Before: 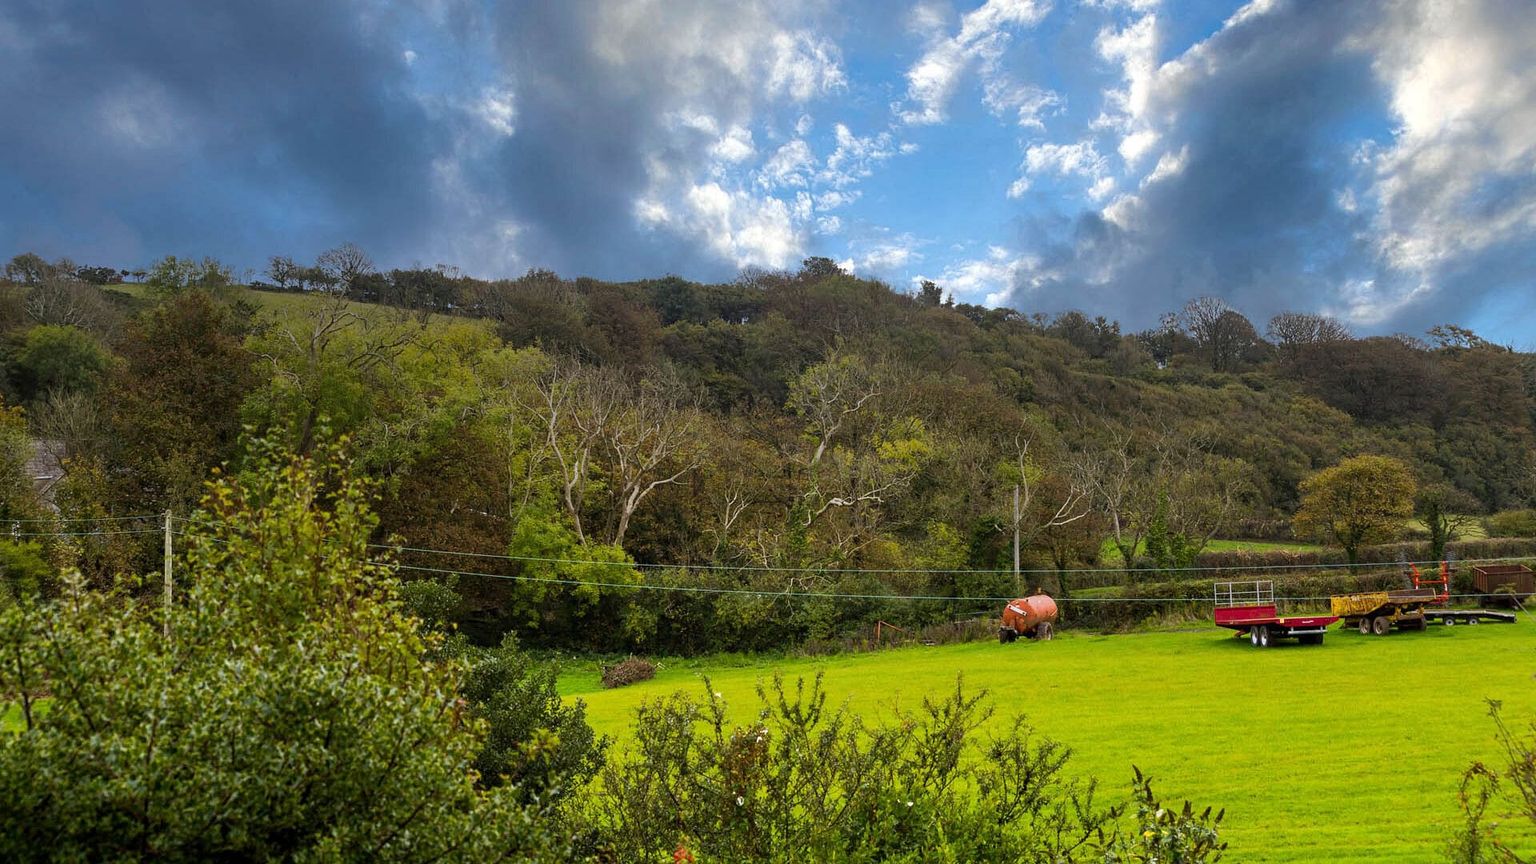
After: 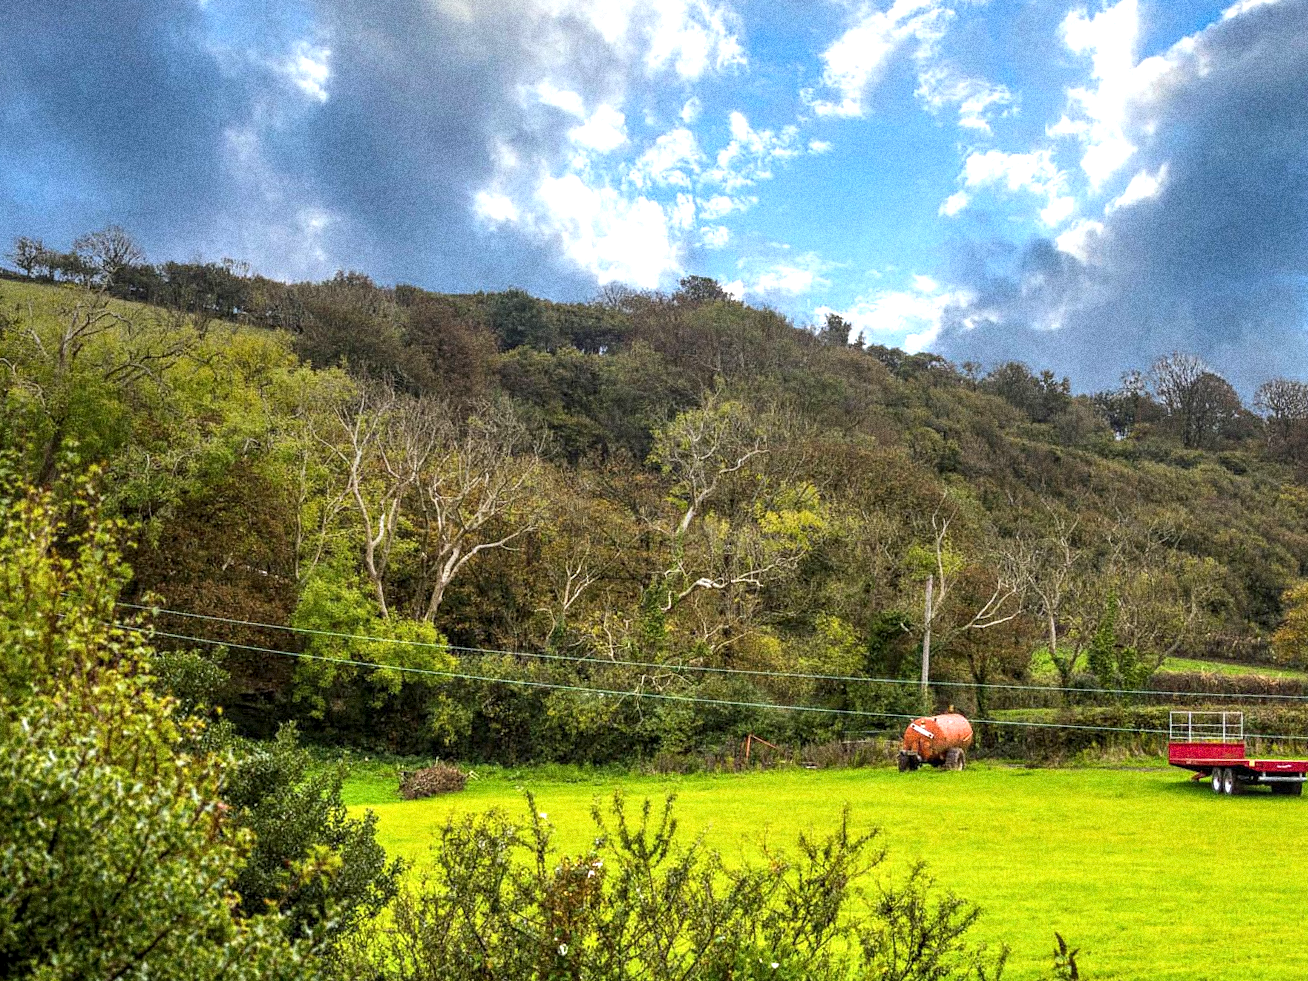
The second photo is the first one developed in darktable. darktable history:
crop and rotate: angle -3.27°, left 14.277%, top 0.028%, right 10.766%, bottom 0.028%
exposure: black level correction 0, exposure 0.7 EV, compensate exposure bias true, compensate highlight preservation false
local contrast: detail 130%
grain: coarseness 14.49 ISO, strength 48.04%, mid-tones bias 35%
